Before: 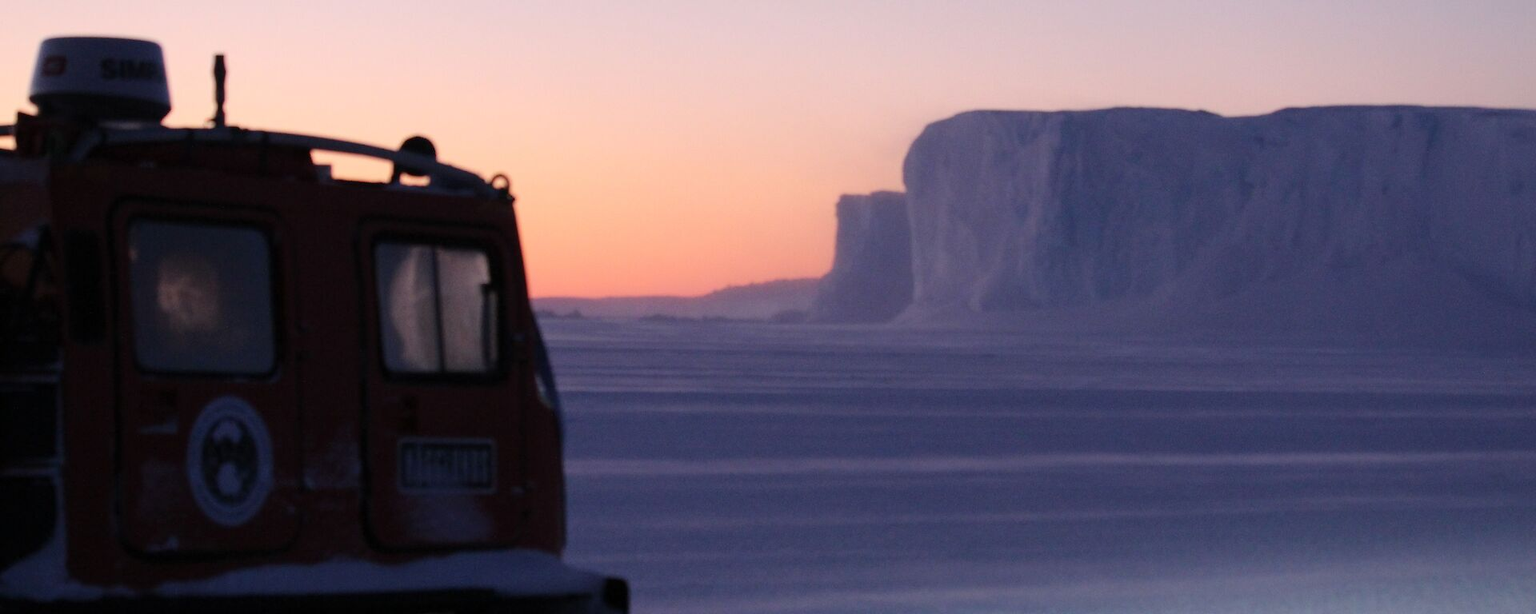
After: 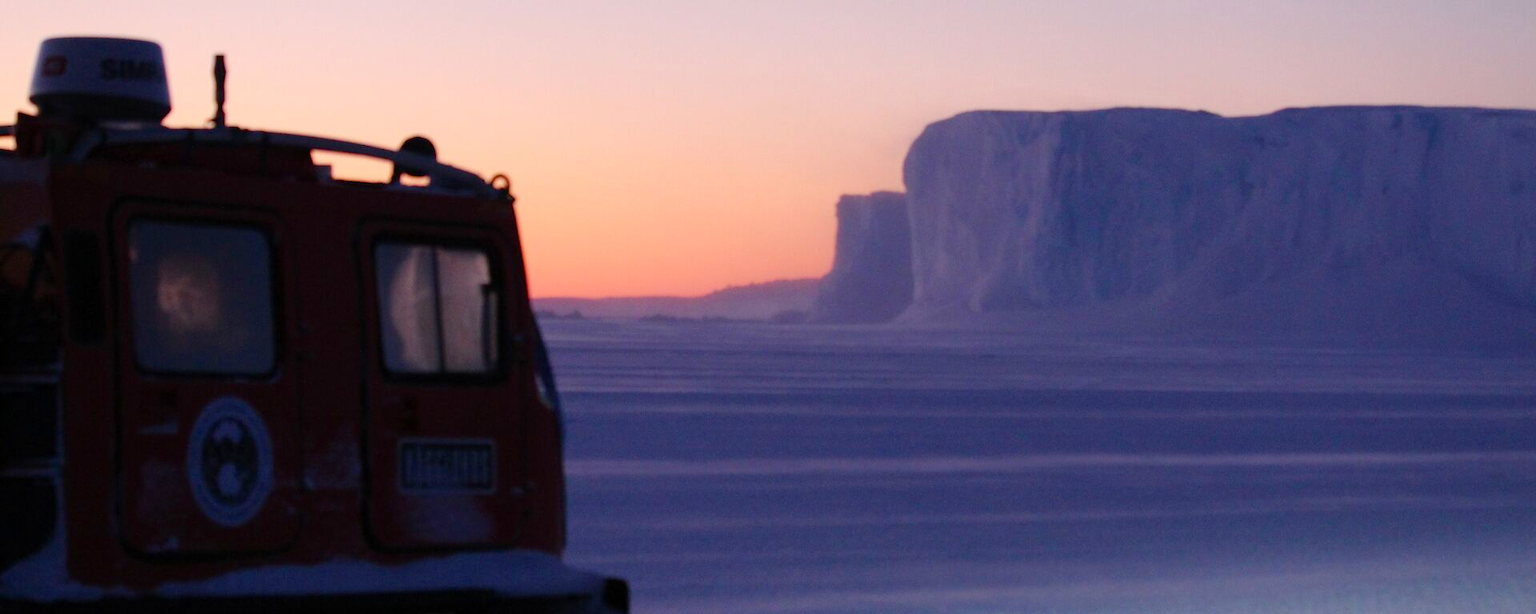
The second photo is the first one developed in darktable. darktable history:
color balance rgb: perceptual saturation grading › global saturation 27.214%, perceptual saturation grading › highlights -28.107%, perceptual saturation grading › mid-tones 15.428%, perceptual saturation grading › shadows 34.403%
